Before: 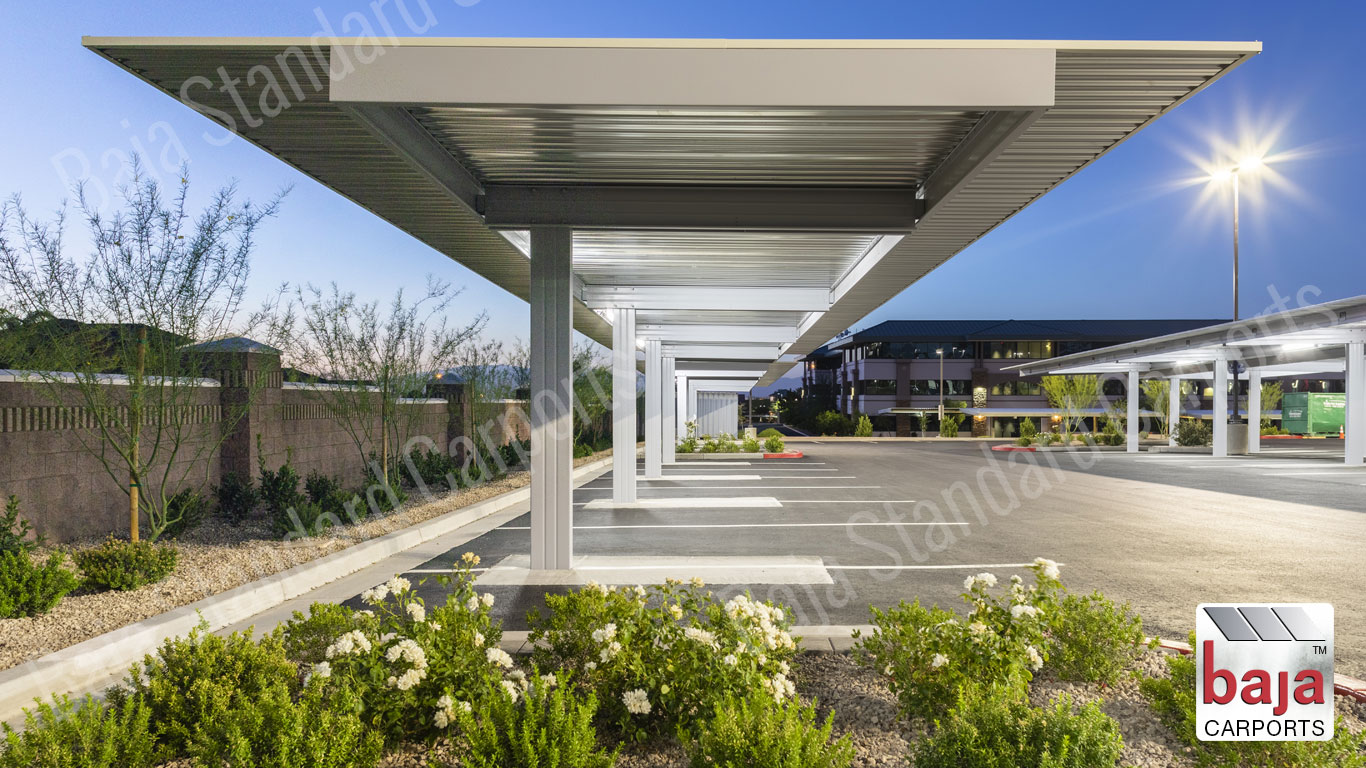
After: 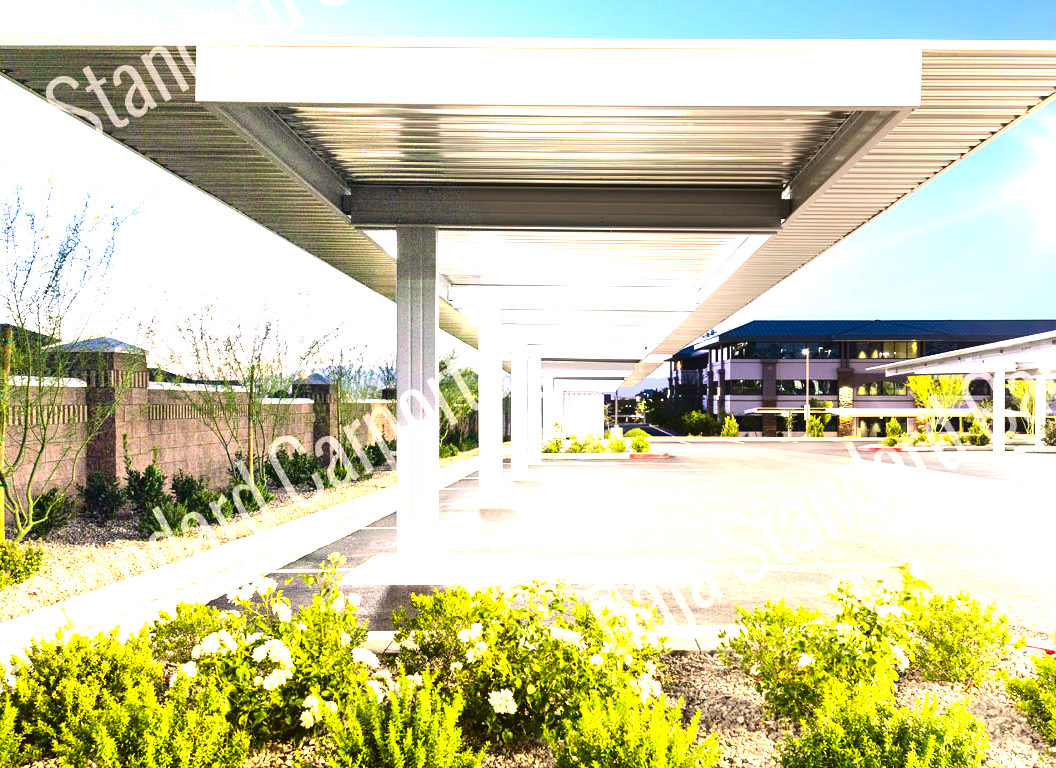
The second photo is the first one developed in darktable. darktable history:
contrast brightness saturation: contrast 0.219, brightness -0.185, saturation 0.24
exposure: exposure 2.058 EV, compensate highlight preservation false
color correction: highlights a* 7.21, highlights b* 3.75
crop: left 9.862%, right 12.831%
